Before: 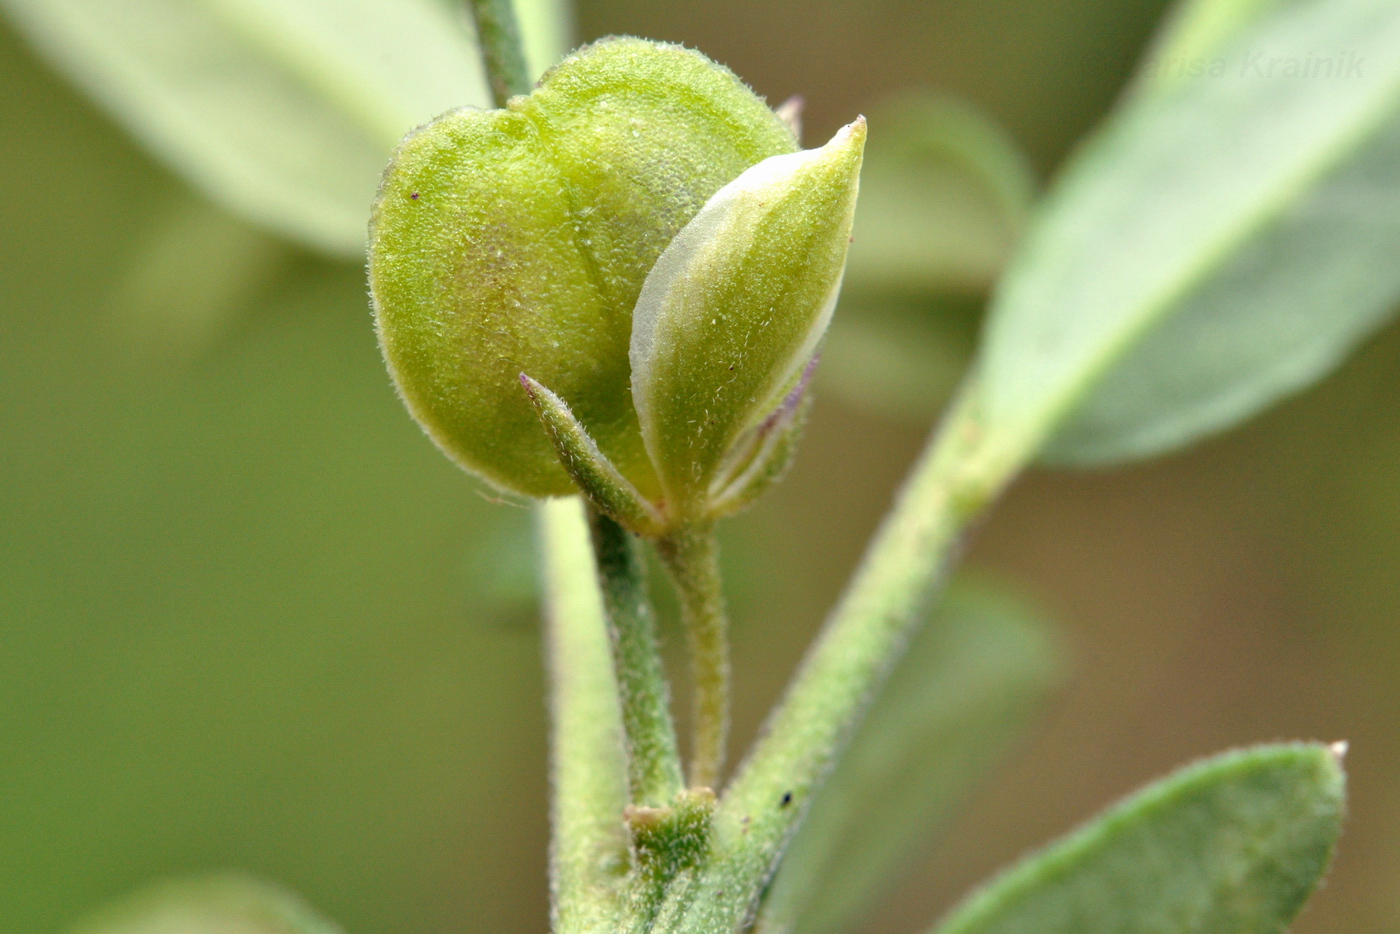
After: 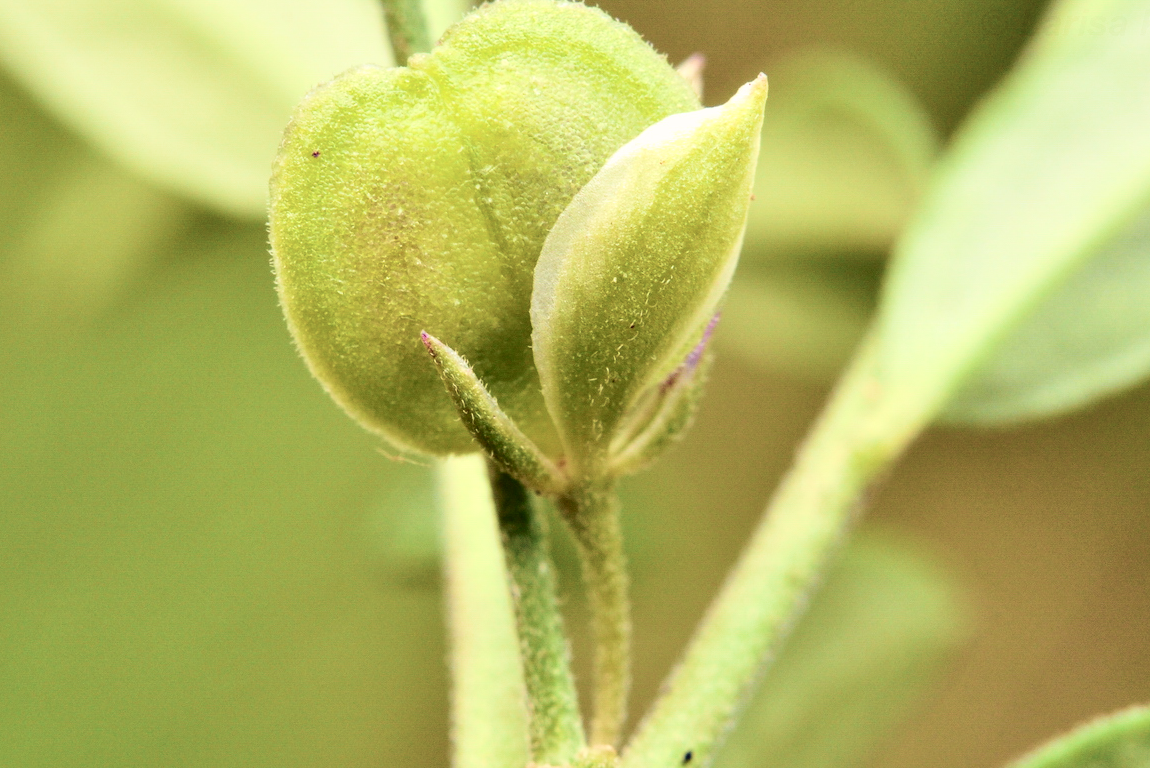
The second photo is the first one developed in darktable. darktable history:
velvia: strength 45%
exposure: exposure -0.048 EV, compensate highlight preservation false
crop and rotate: left 7.196%, top 4.574%, right 10.605%, bottom 13.178%
tone curve: curves: ch0 [(0, 0.026) (0.184, 0.172) (0.391, 0.468) (0.446, 0.56) (0.605, 0.758) (0.831, 0.931) (0.992, 1)]; ch1 [(0, 0) (0.437, 0.447) (0.501, 0.502) (0.538, 0.539) (0.574, 0.589) (0.617, 0.64) (0.699, 0.749) (0.859, 0.919) (1, 1)]; ch2 [(0, 0) (0.33, 0.301) (0.421, 0.443) (0.447, 0.482) (0.499, 0.509) (0.538, 0.564) (0.585, 0.615) (0.664, 0.664) (1, 1)], color space Lab, independent channels, preserve colors none
